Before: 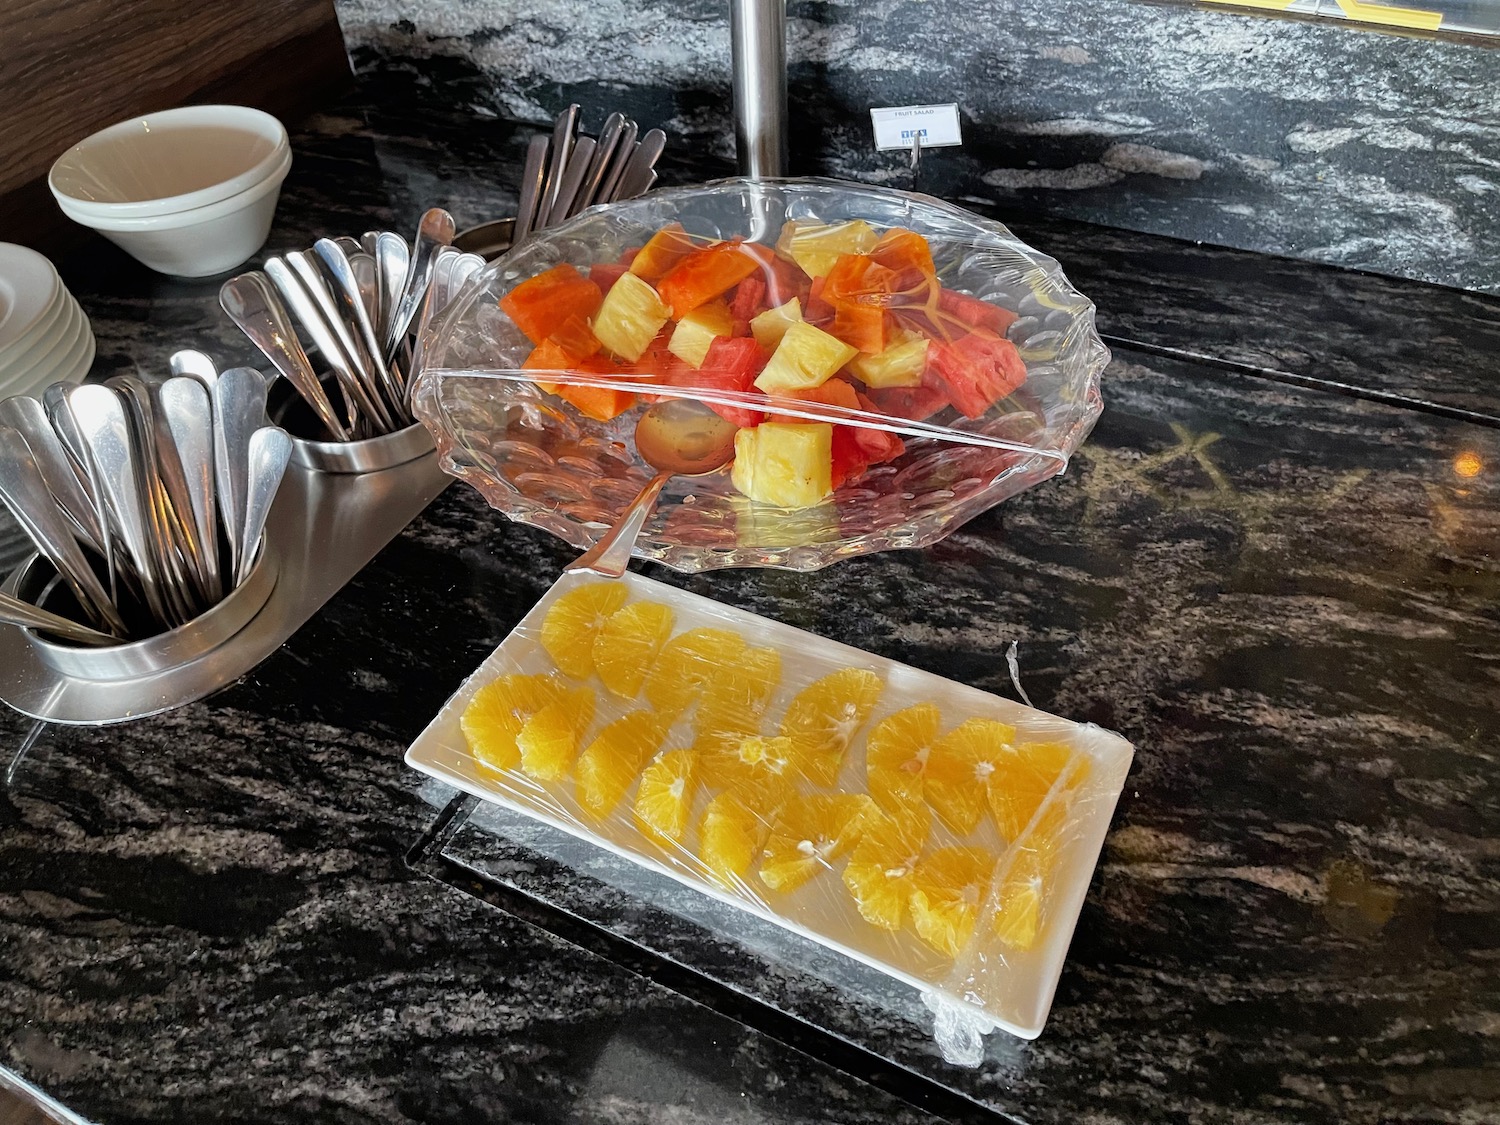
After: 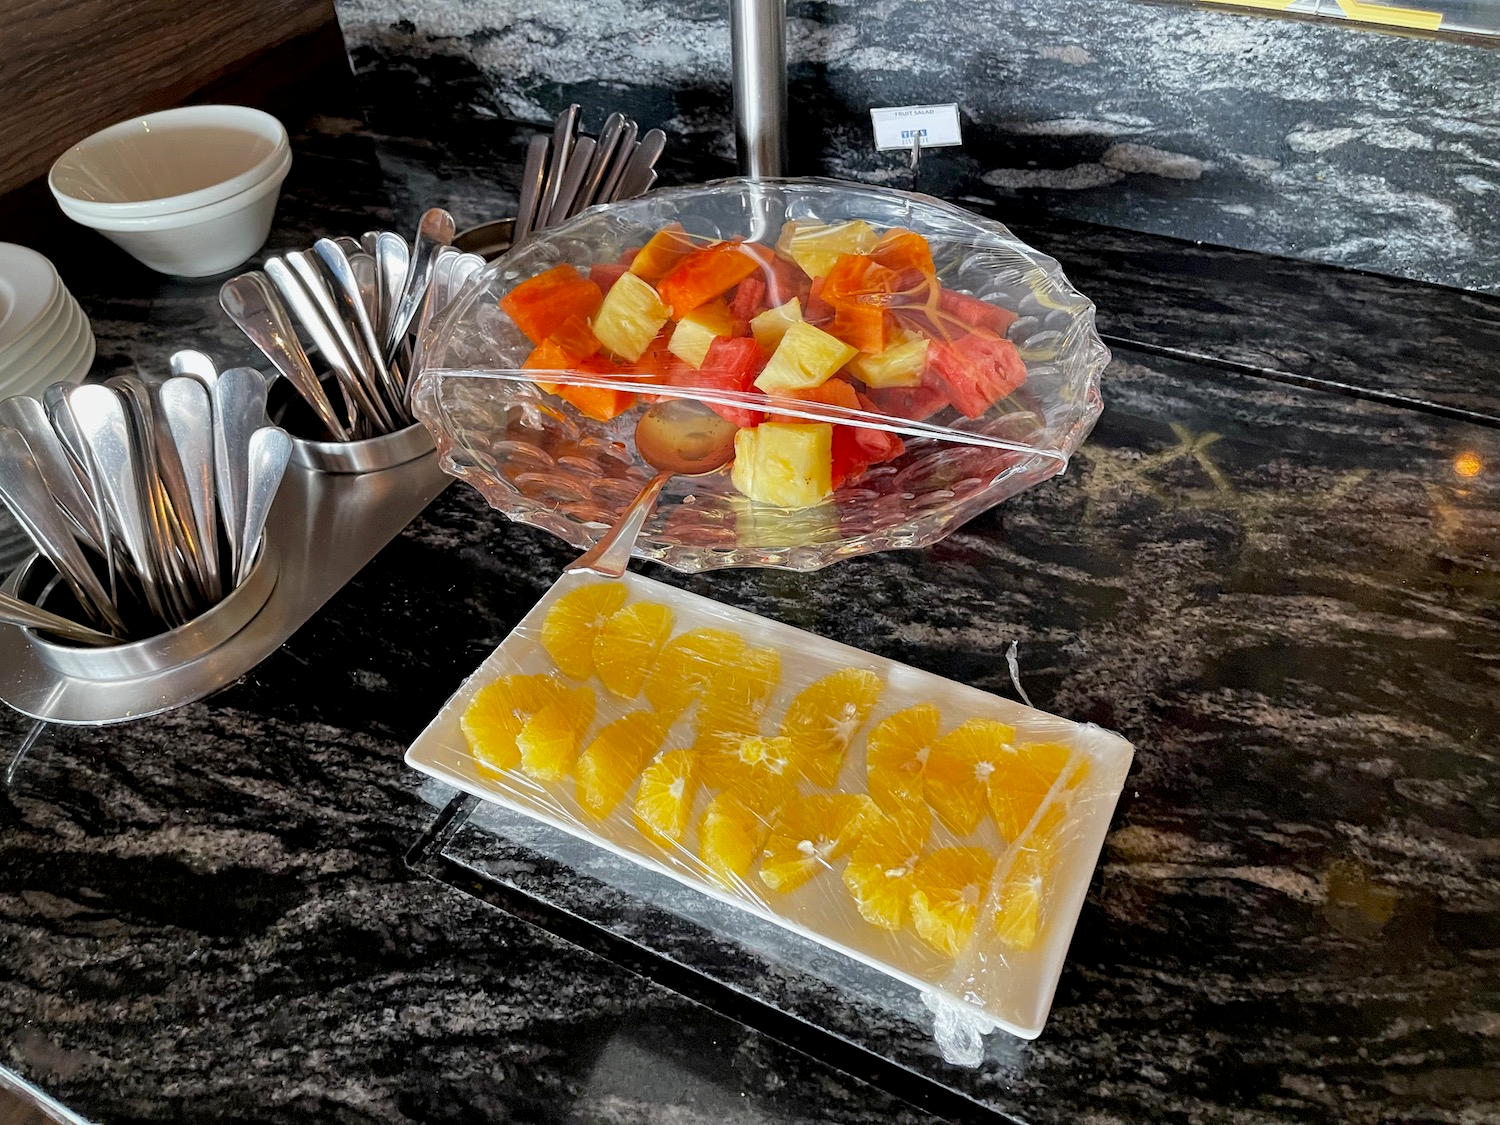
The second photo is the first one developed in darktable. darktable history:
tone equalizer: edges refinement/feathering 500, mask exposure compensation -1.57 EV, preserve details no
color zones: mix -64.58%
